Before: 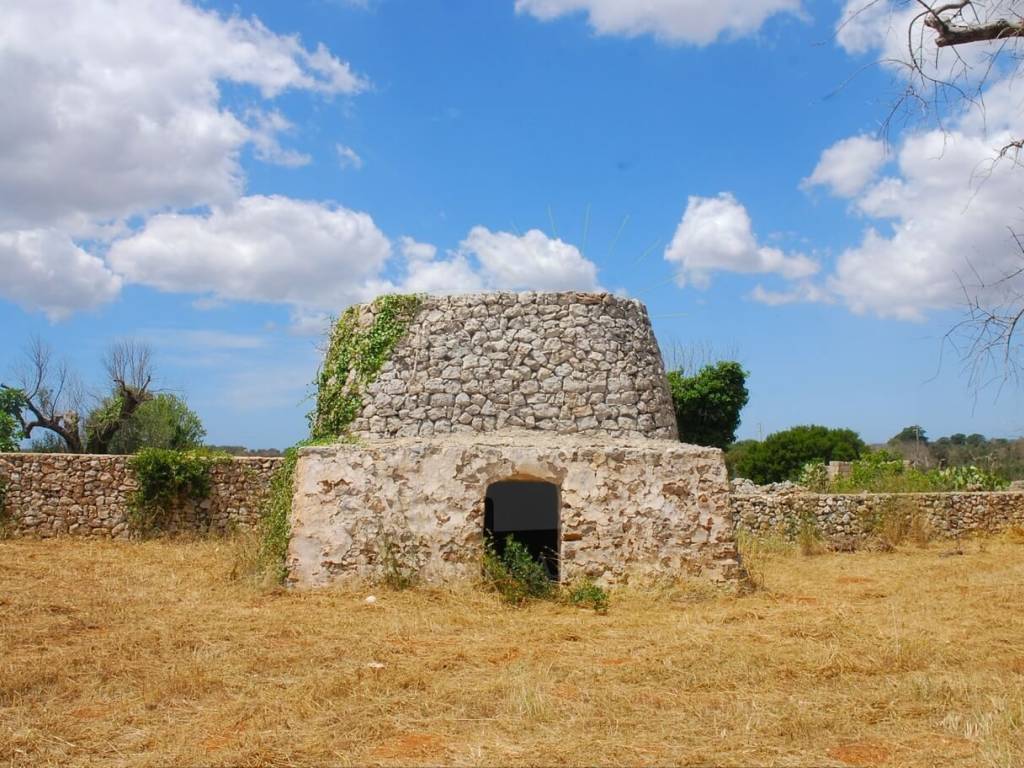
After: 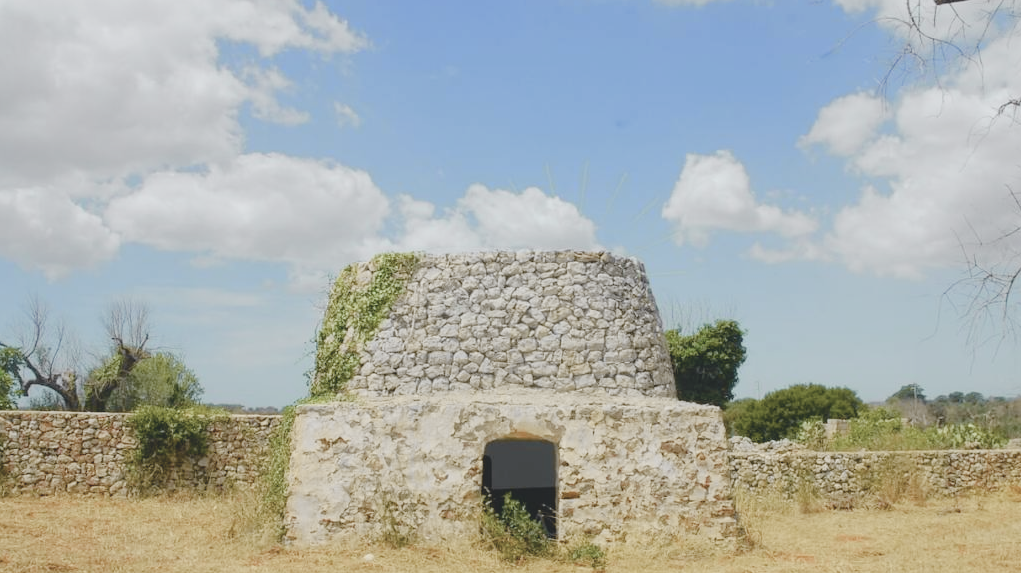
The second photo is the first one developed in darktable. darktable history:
contrast brightness saturation: contrast -0.268, saturation -0.44
crop: left 0.211%, top 5.555%, bottom 19.731%
color balance rgb: perceptual saturation grading › global saturation 25.649%, perceptual saturation grading › highlights -50.154%, perceptual saturation grading › shadows 30.766%, global vibrance 9.392%
tone curve: curves: ch0 [(0, 0.026) (0.104, 0.1) (0.233, 0.262) (0.398, 0.507) (0.498, 0.621) (0.65, 0.757) (0.835, 0.883) (1, 0.961)]; ch1 [(0, 0) (0.346, 0.307) (0.408, 0.369) (0.453, 0.457) (0.482, 0.476) (0.502, 0.498) (0.521, 0.507) (0.553, 0.554) (0.638, 0.646) (0.693, 0.727) (1, 1)]; ch2 [(0, 0) (0.366, 0.337) (0.434, 0.46) (0.485, 0.494) (0.5, 0.494) (0.511, 0.508) (0.537, 0.55) (0.579, 0.599) (0.663, 0.67) (1, 1)], color space Lab, independent channels, preserve colors none
tone equalizer: on, module defaults
